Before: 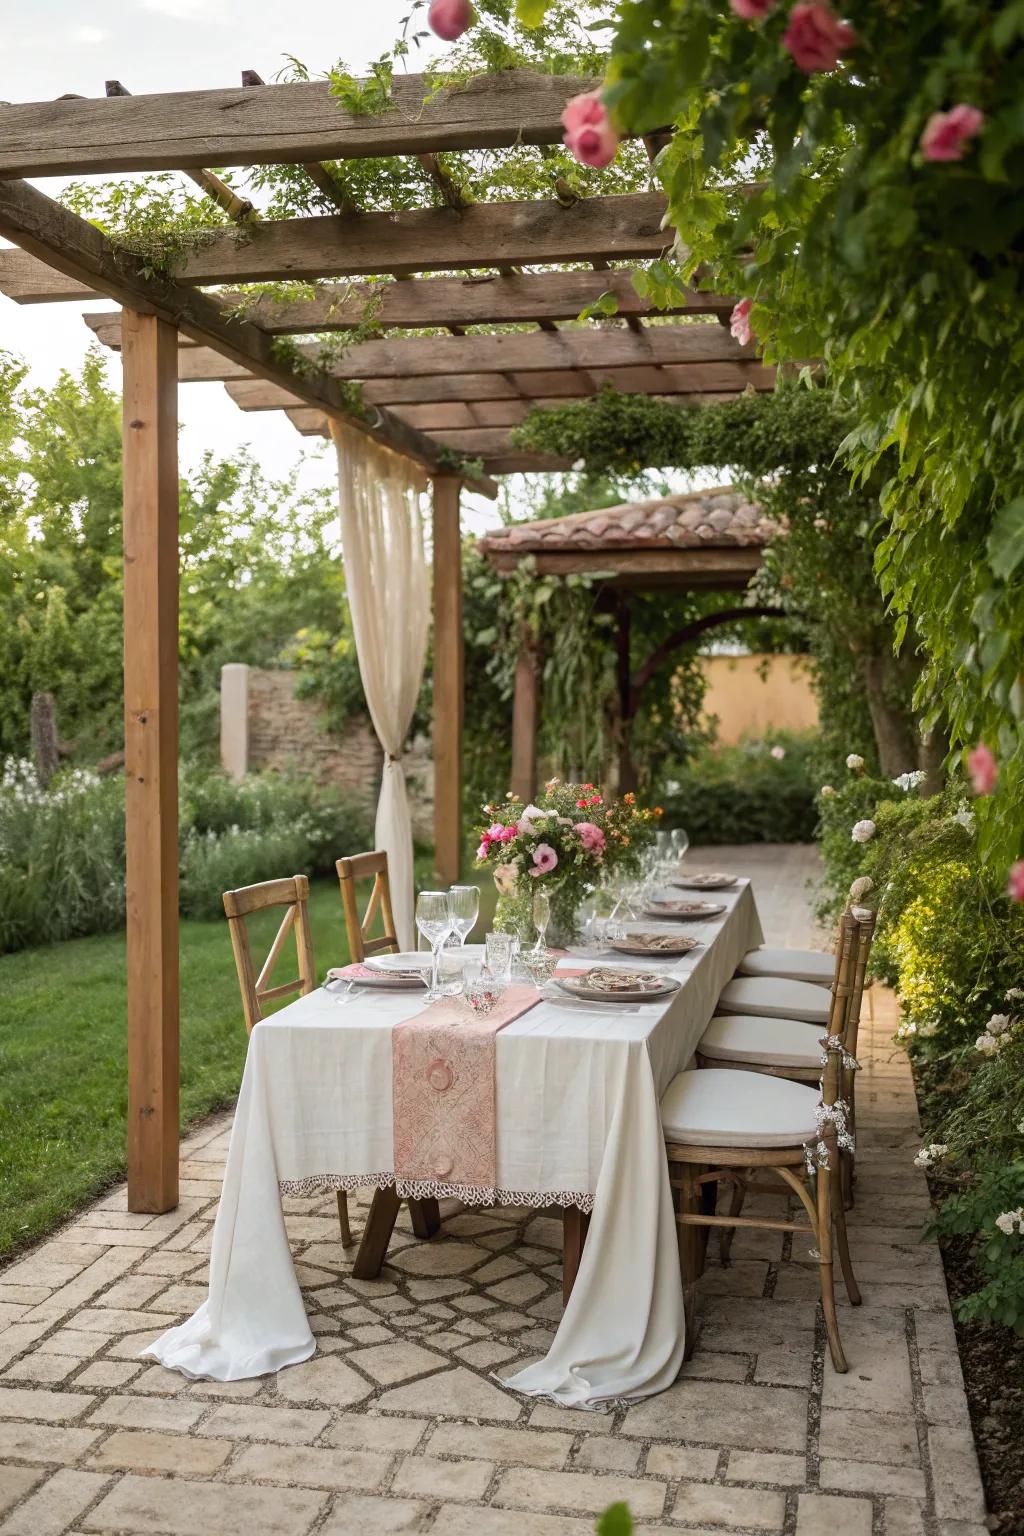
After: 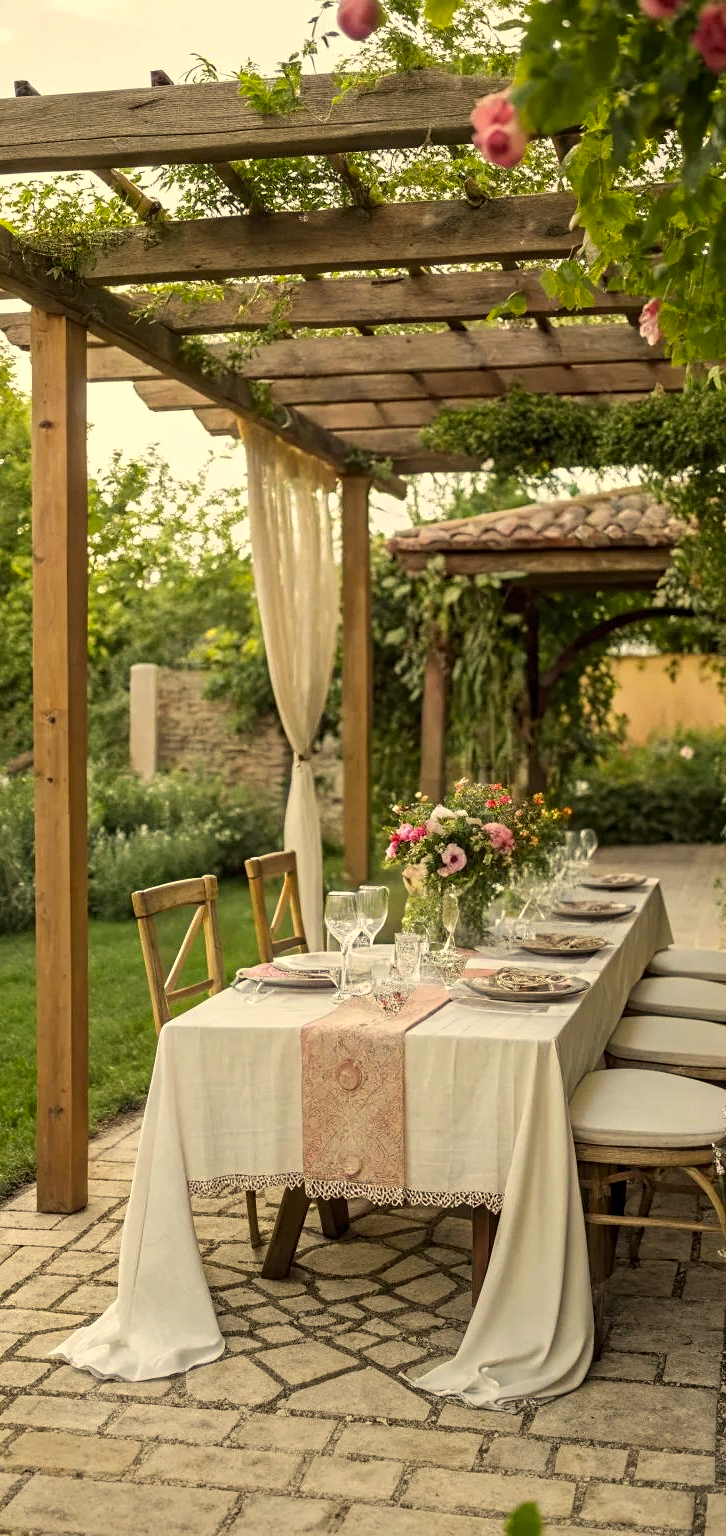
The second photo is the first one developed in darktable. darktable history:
color correction: highlights a* 2.63, highlights b* 23.46
crop and rotate: left 8.94%, right 20.132%
contrast equalizer: y [[0.502, 0.505, 0.512, 0.529, 0.564, 0.588], [0.5 ×6], [0.502, 0.505, 0.512, 0.529, 0.564, 0.588], [0, 0.001, 0.001, 0.004, 0.008, 0.011], [0, 0.001, 0.001, 0.004, 0.008, 0.011]]
